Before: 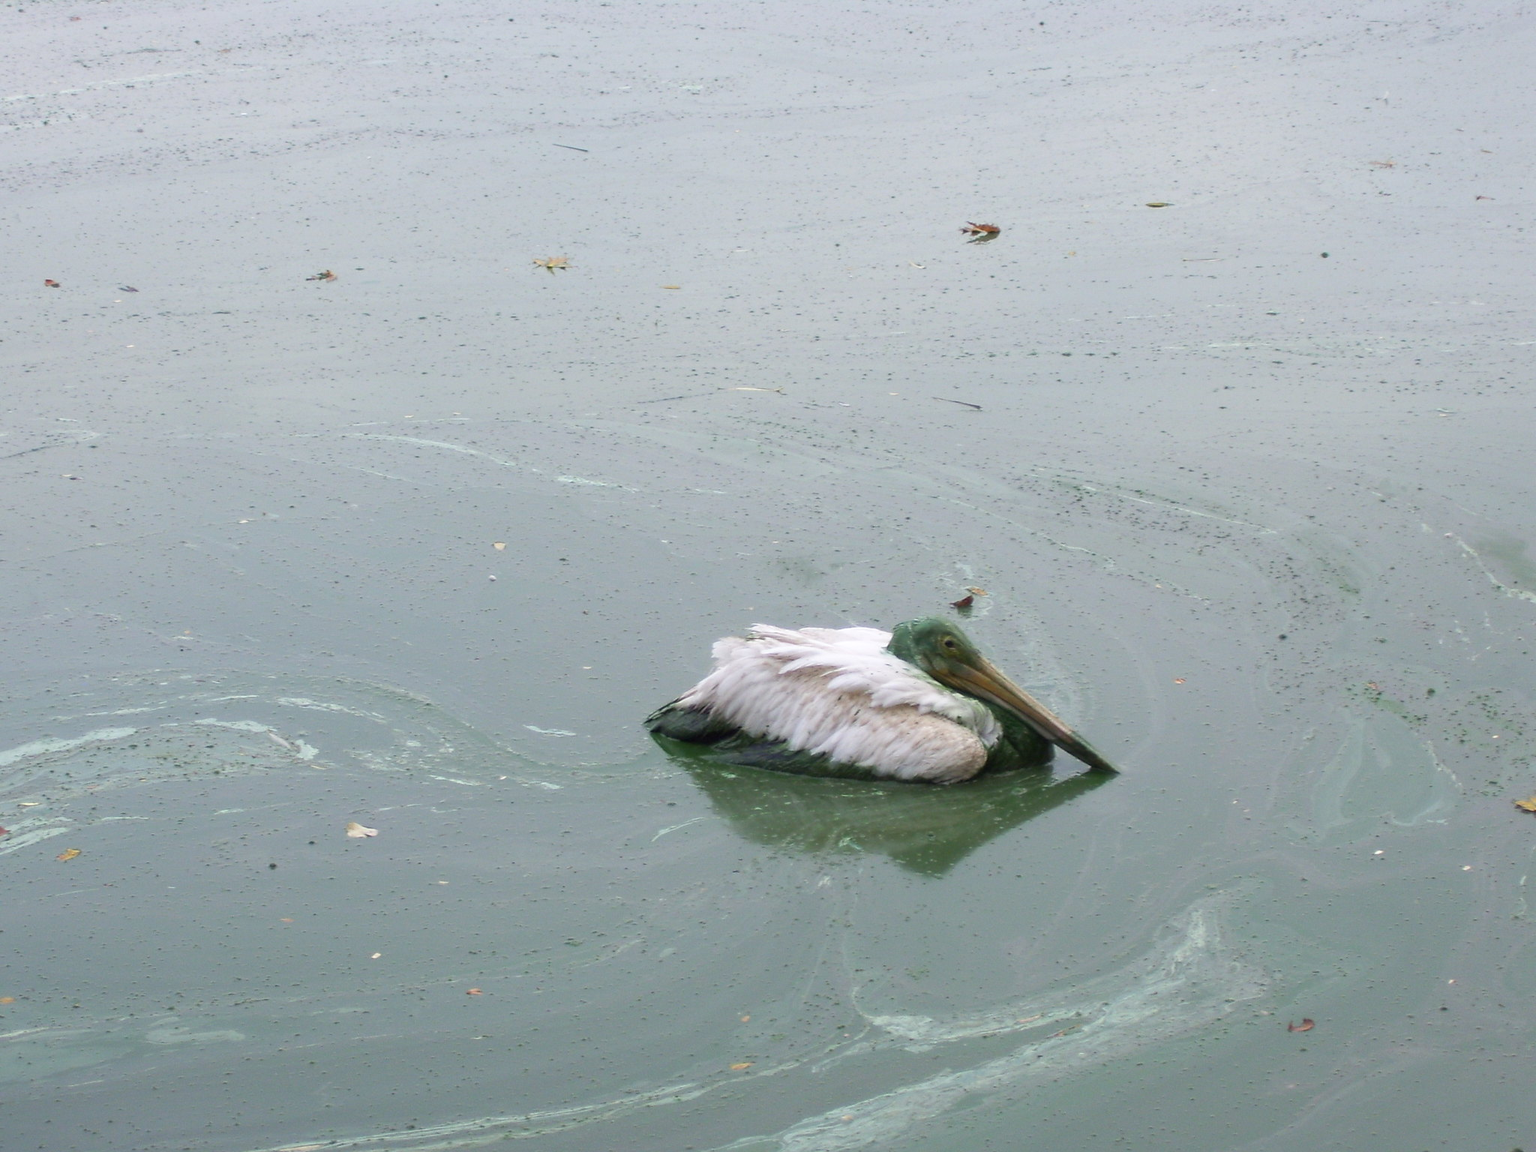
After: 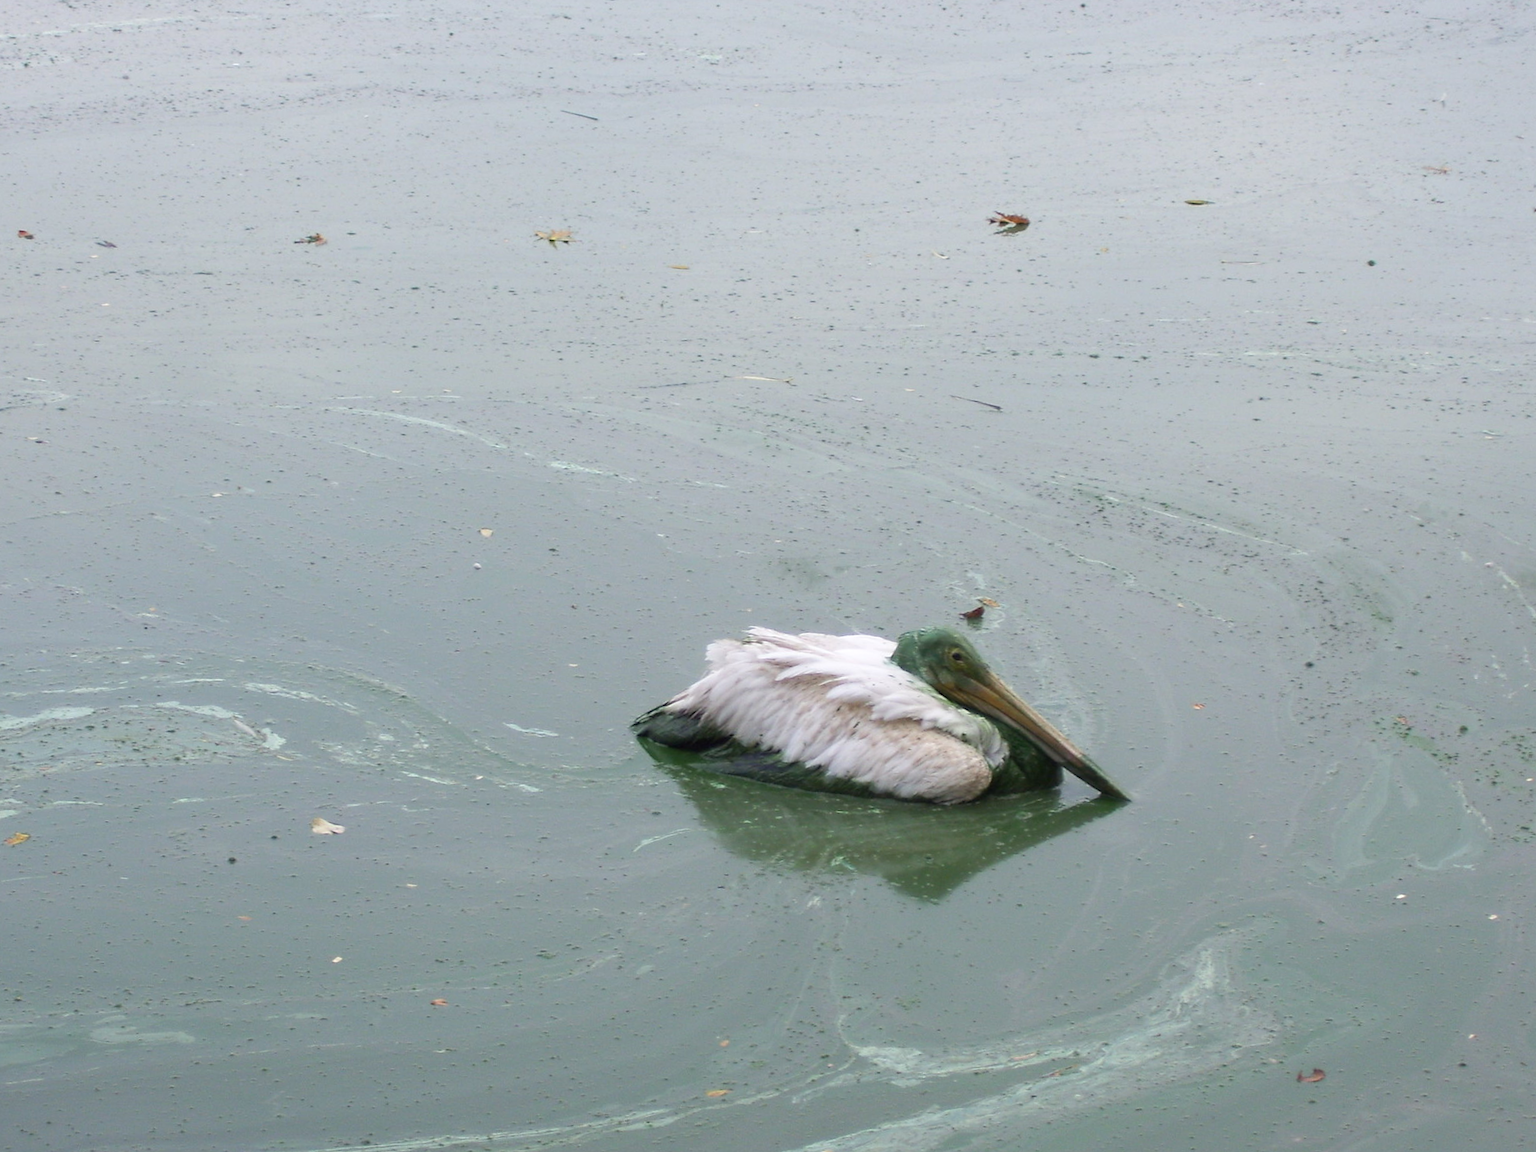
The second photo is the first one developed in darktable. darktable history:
sharpen: radius 5.283, amount 0.312, threshold 26.796
crop and rotate: angle -2.49°
